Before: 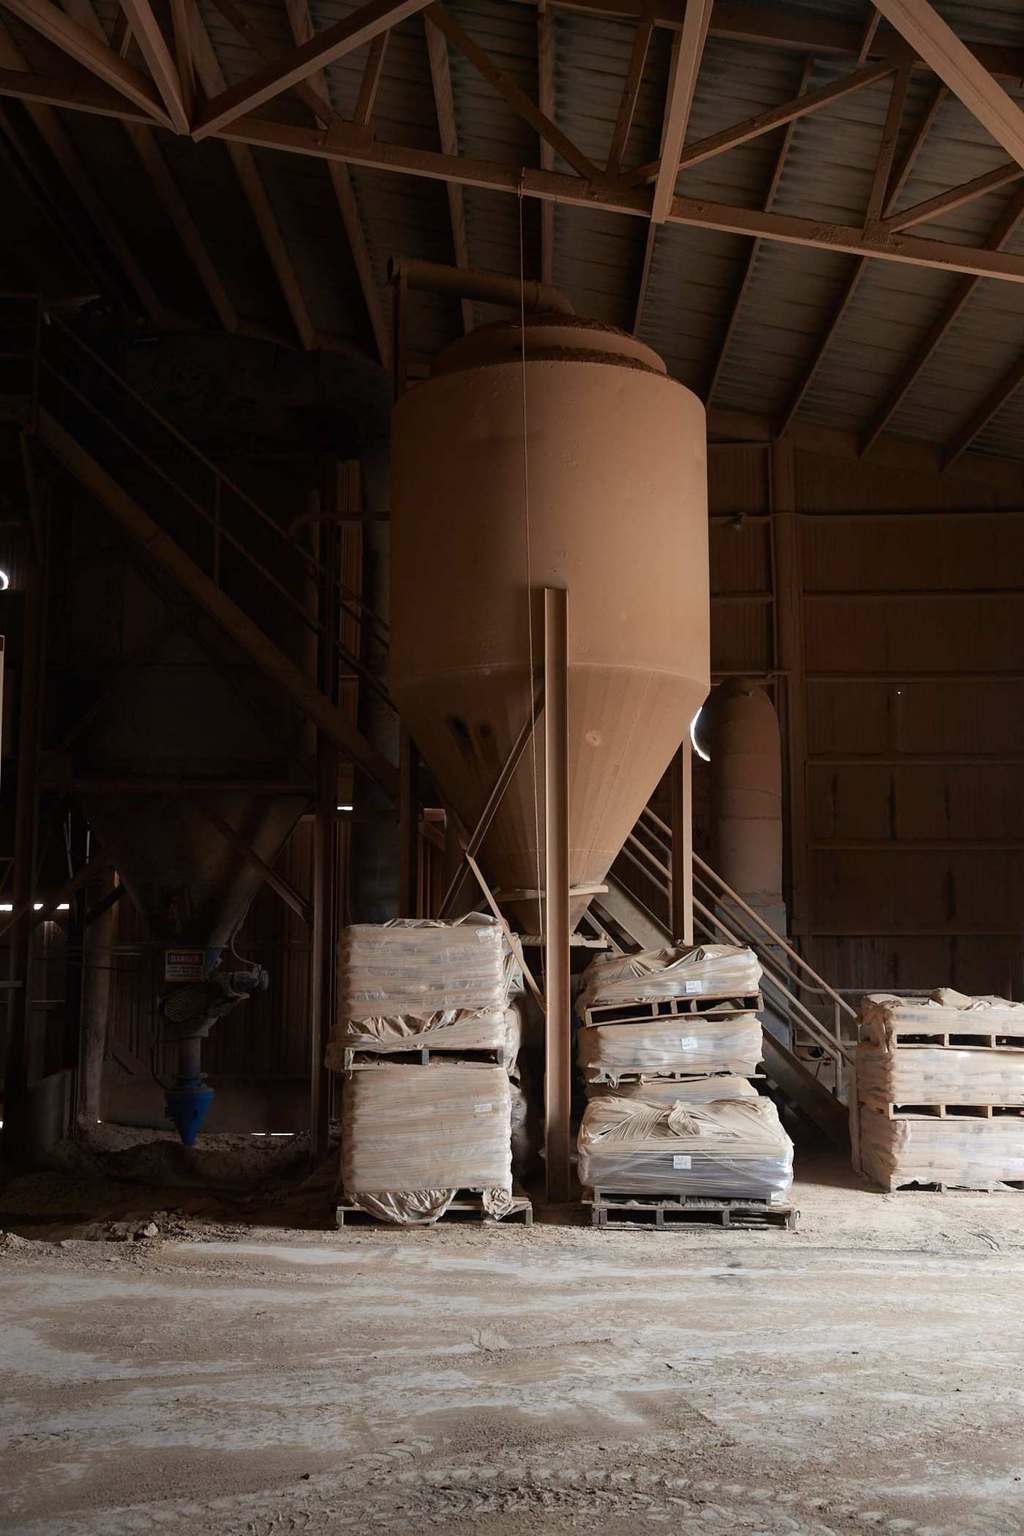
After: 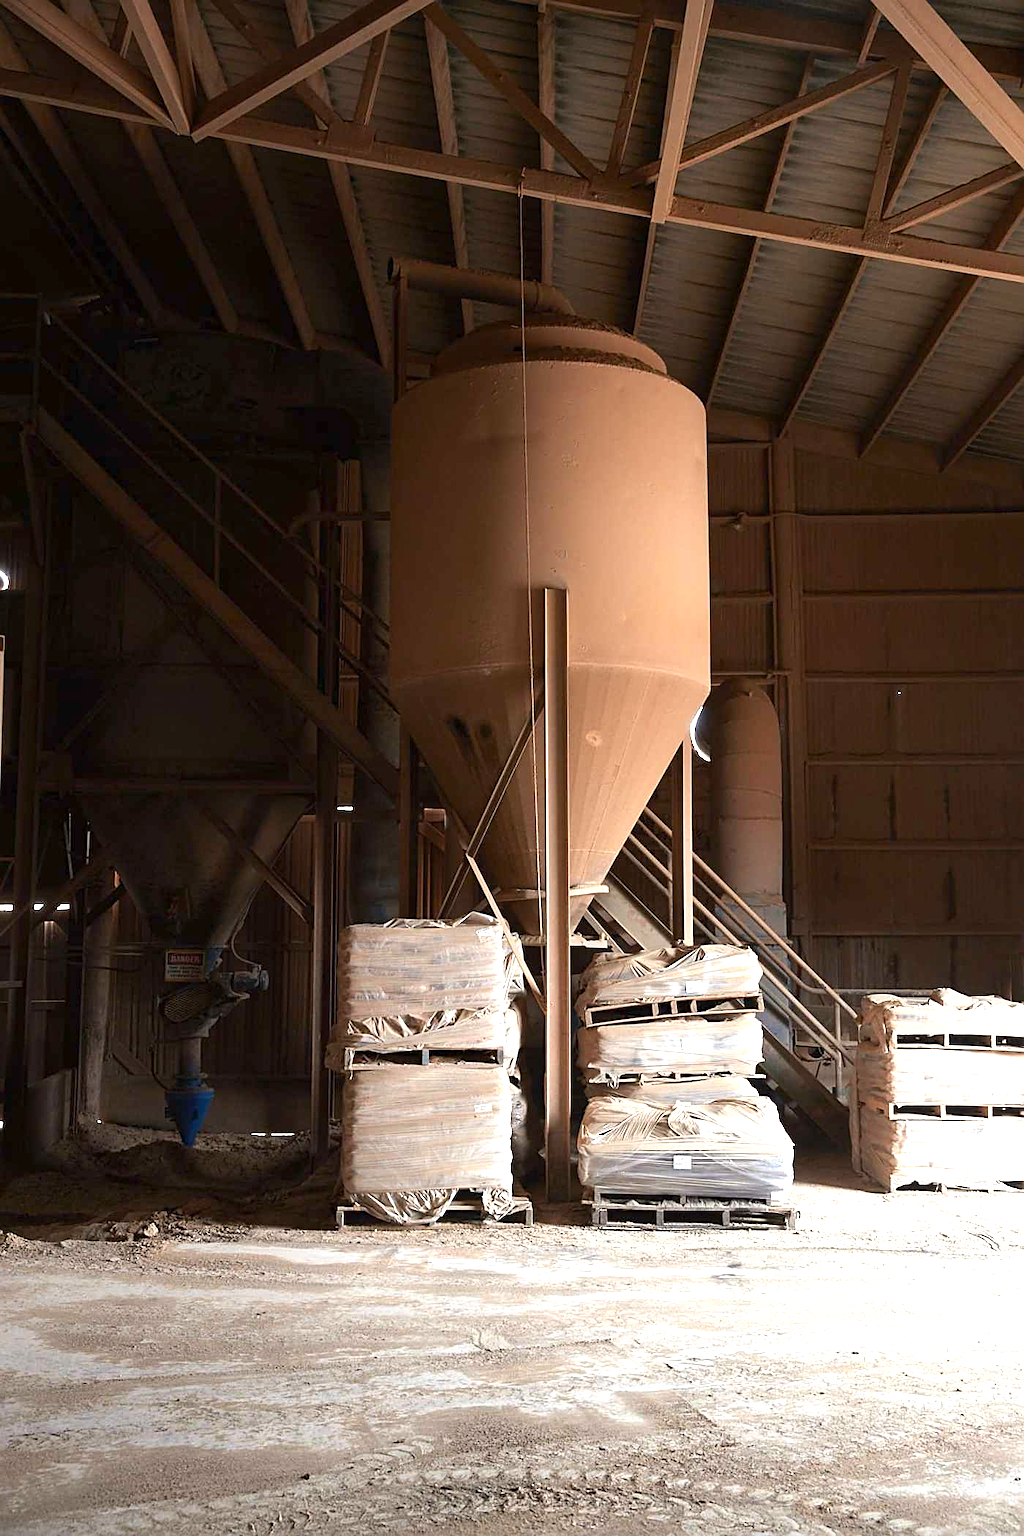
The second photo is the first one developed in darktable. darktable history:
exposure: exposure 1.155 EV, compensate highlight preservation false
sharpen: on, module defaults
